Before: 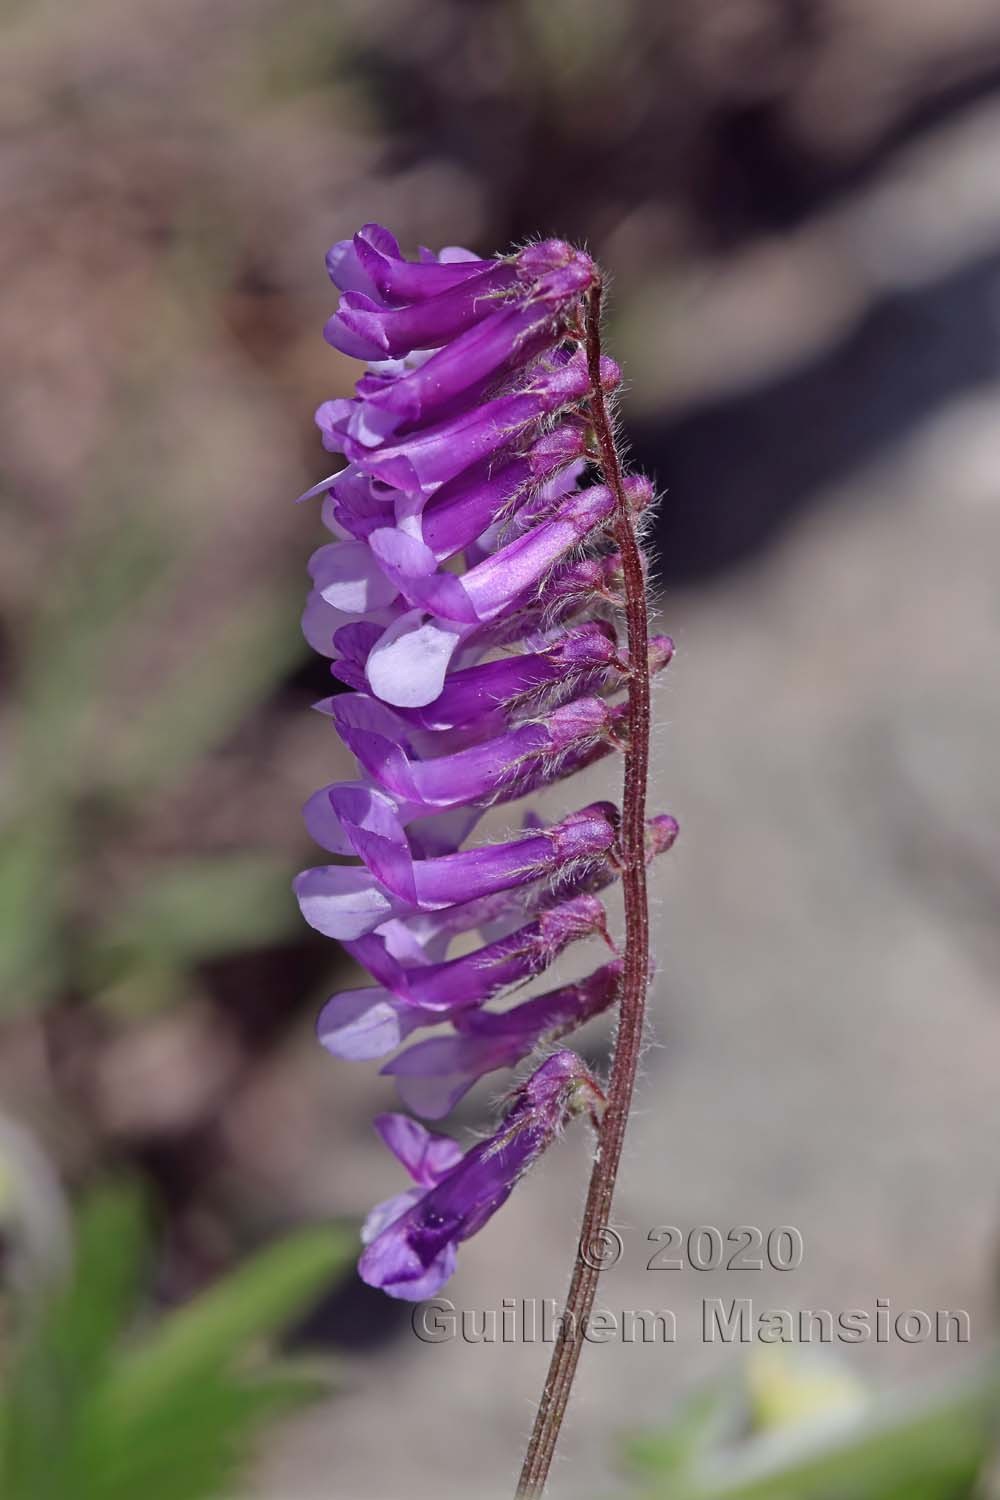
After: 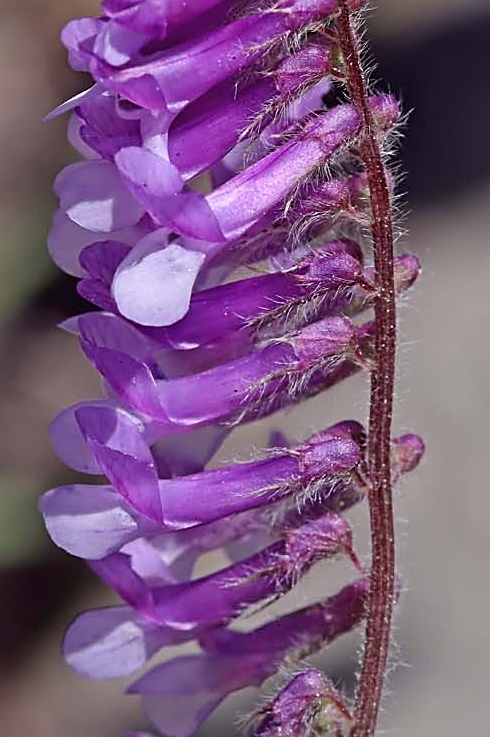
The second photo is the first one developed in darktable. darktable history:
sharpen: on, module defaults
crop: left 25.404%, top 25.457%, right 25.328%, bottom 25.371%
